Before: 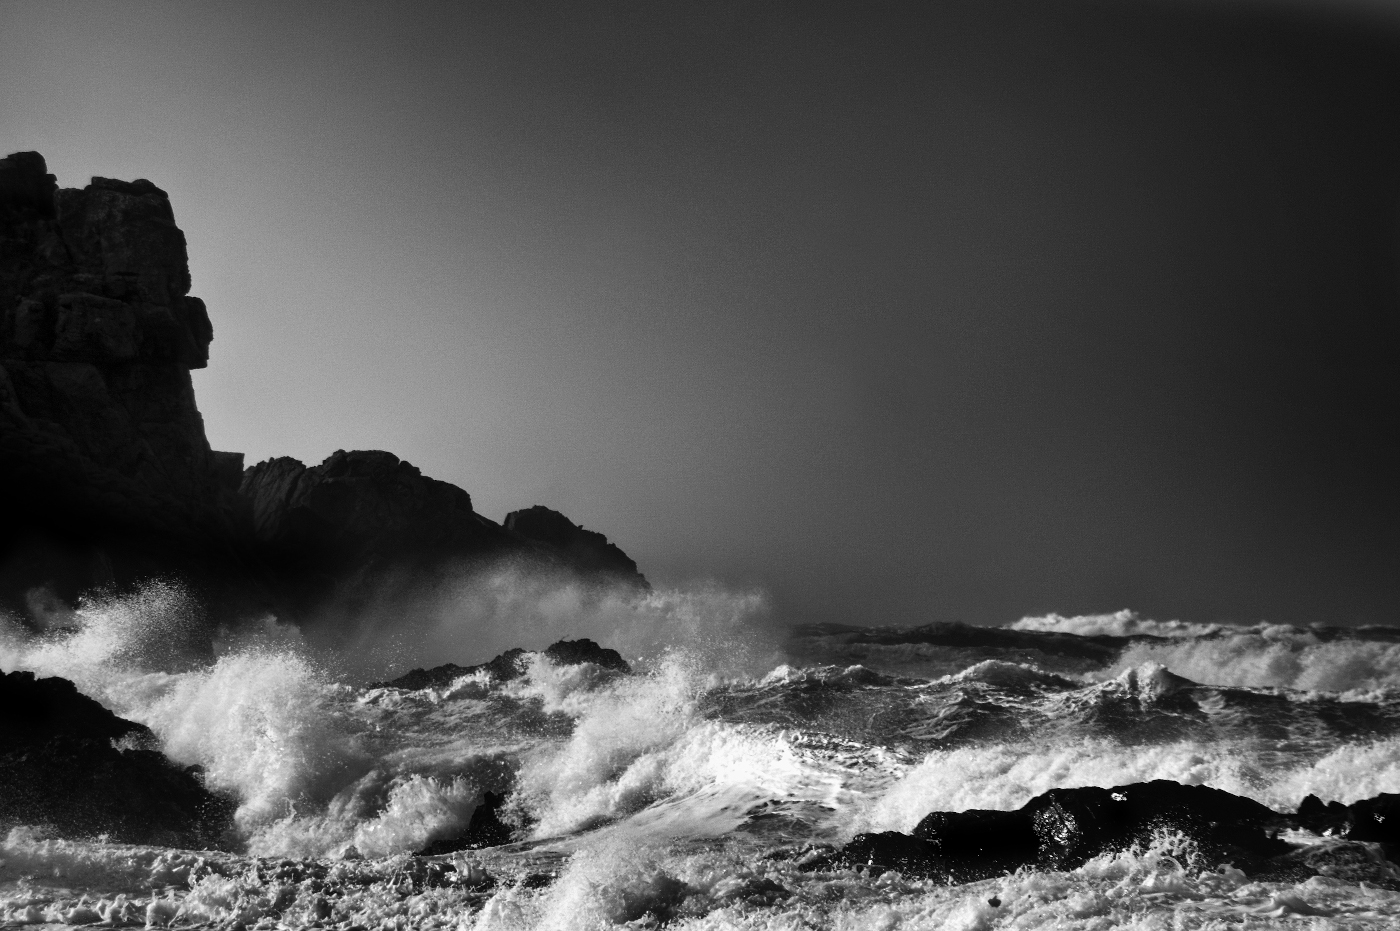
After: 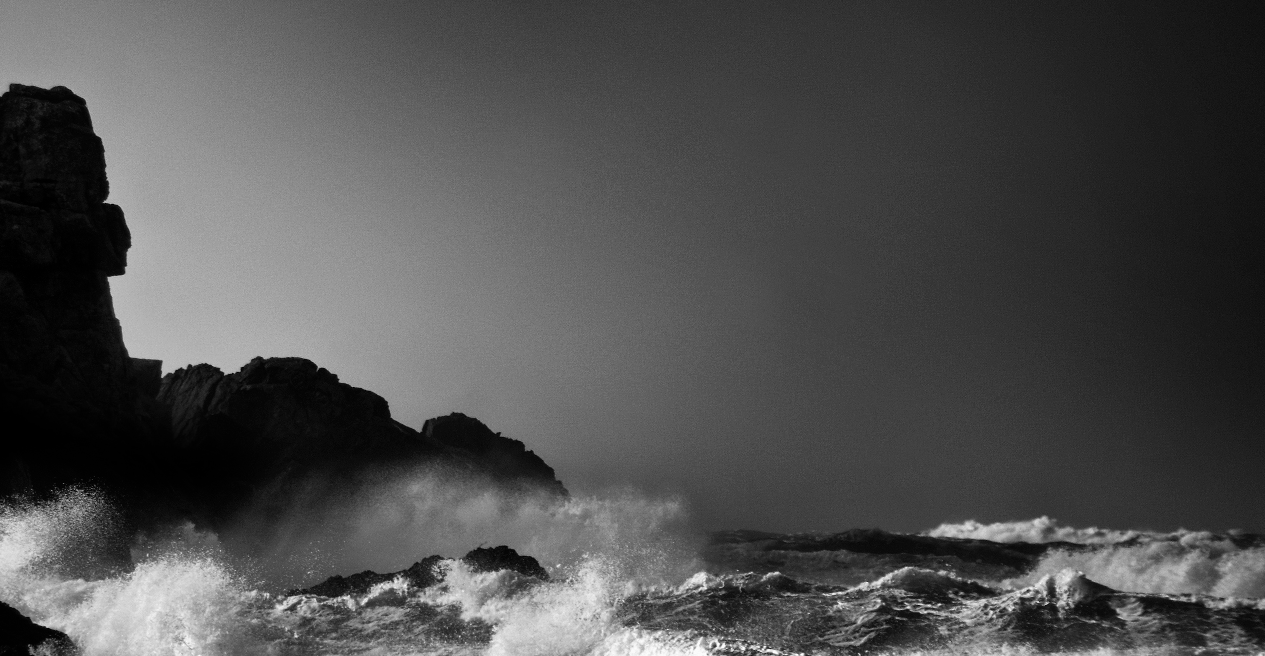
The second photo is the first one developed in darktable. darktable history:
crop: left 5.861%, top 10.063%, right 3.745%, bottom 19.38%
